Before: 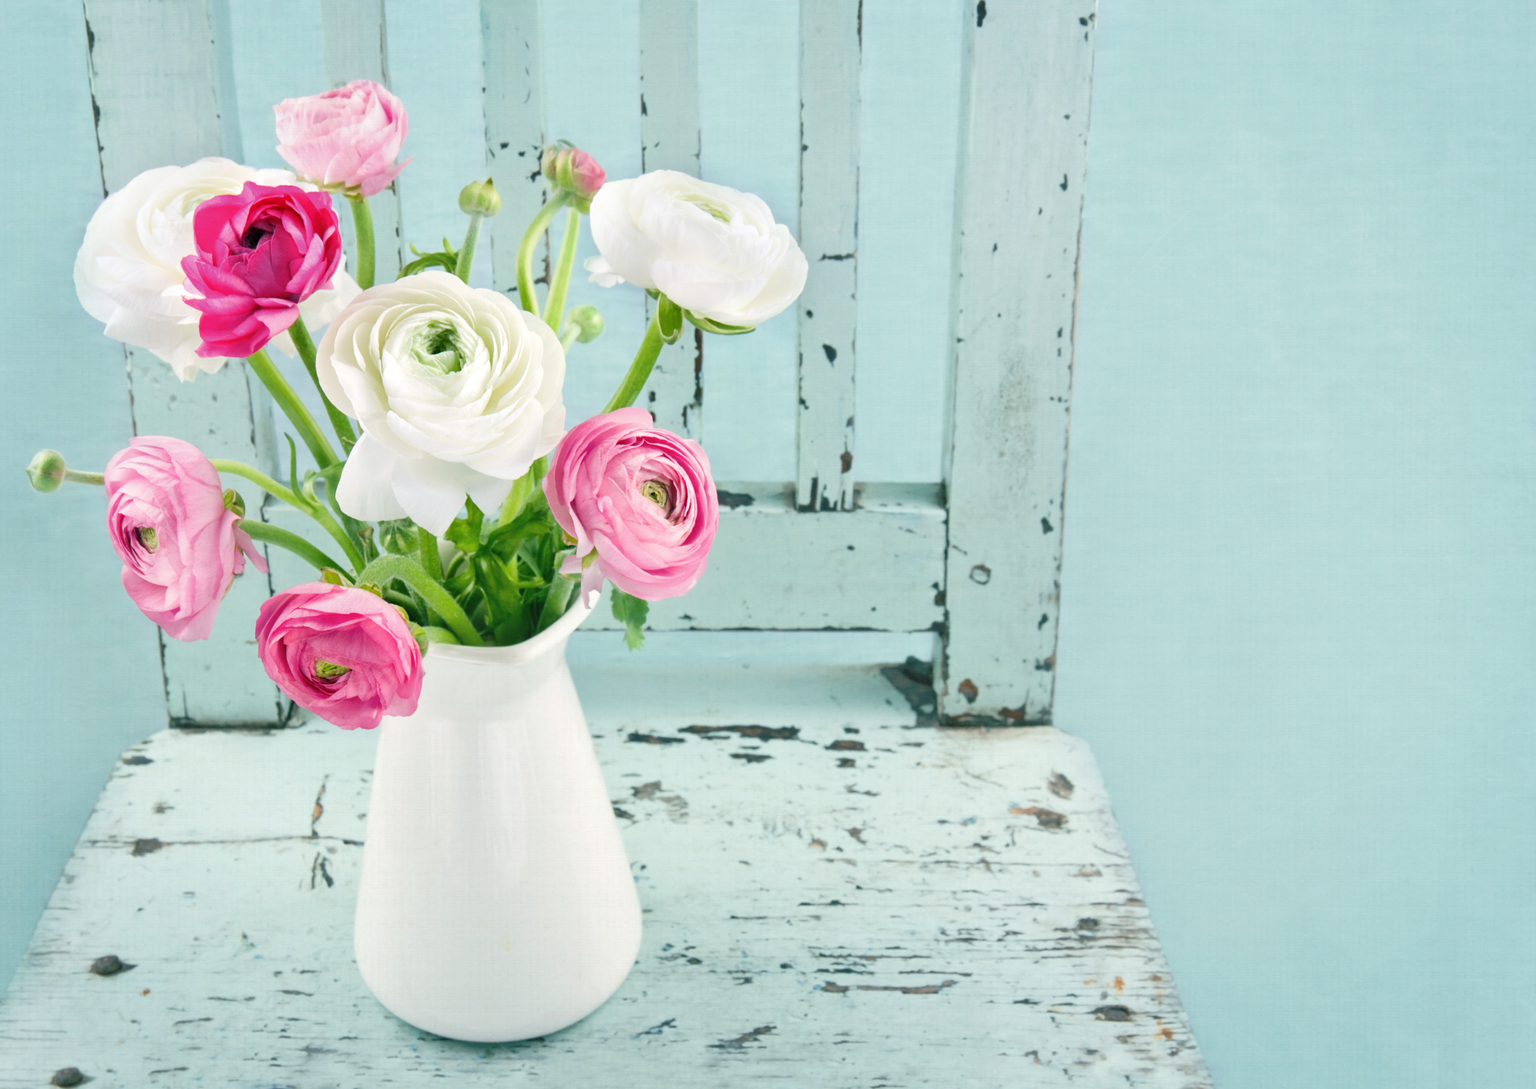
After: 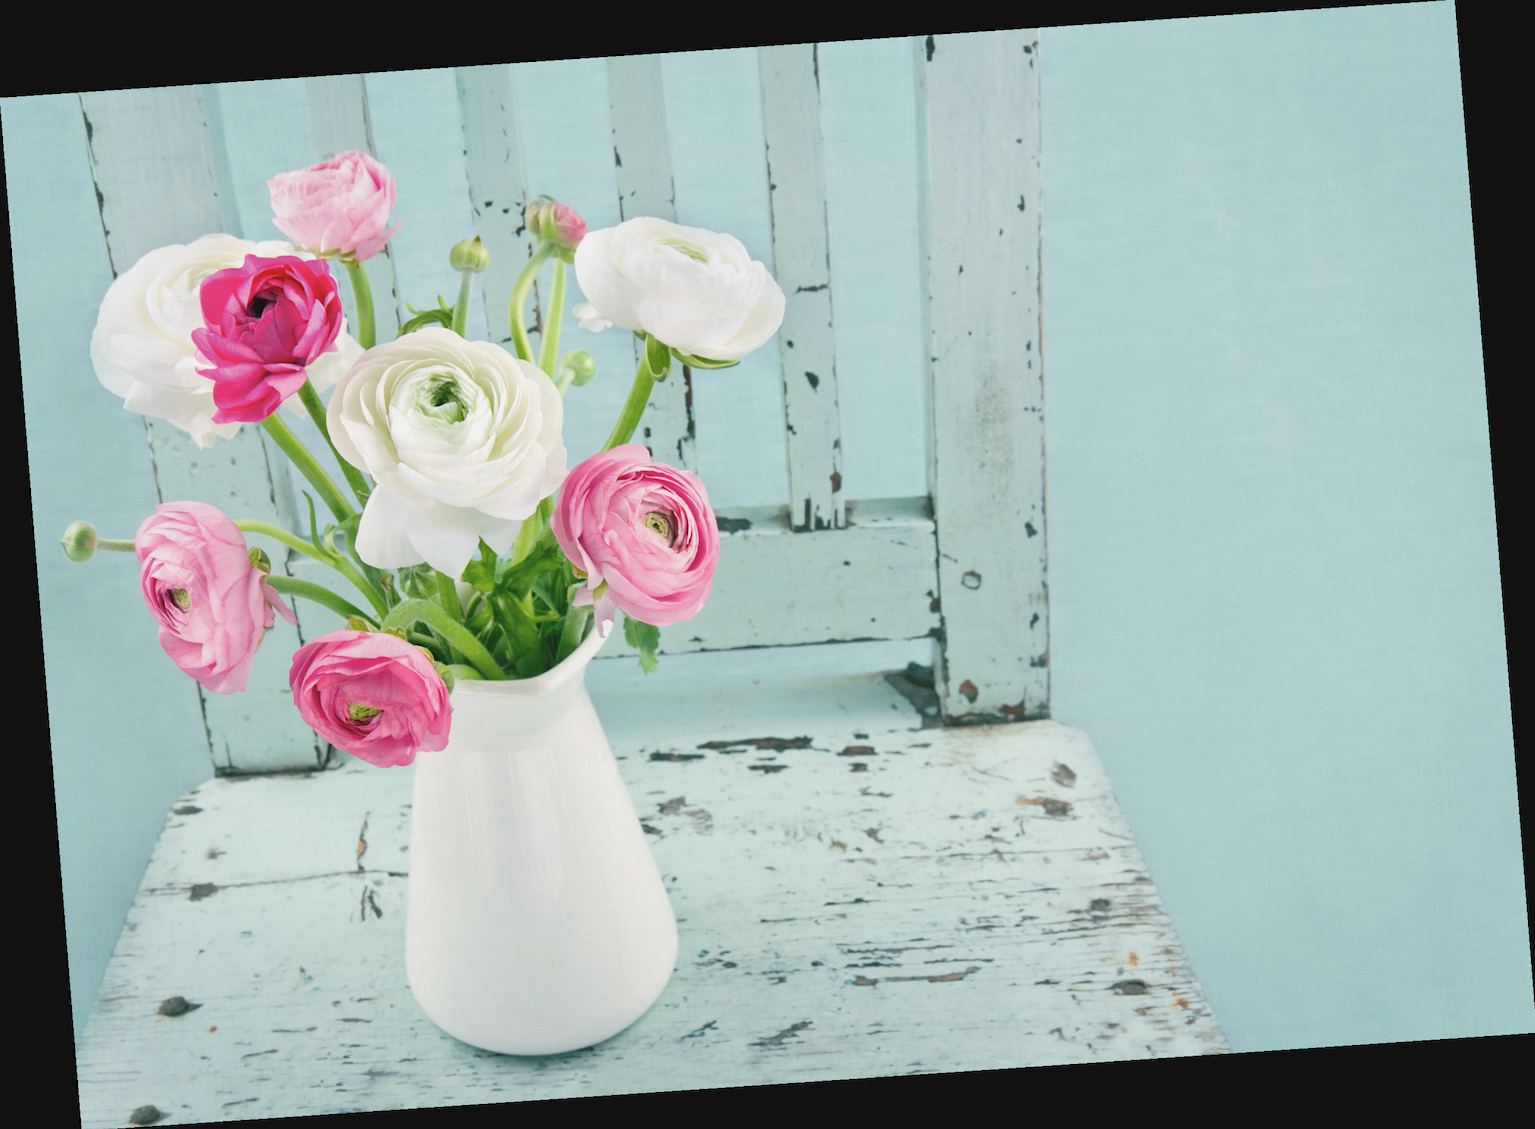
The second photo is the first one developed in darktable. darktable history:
rotate and perspective: rotation -4.2°, shear 0.006, automatic cropping off
contrast brightness saturation: contrast -0.1, saturation -0.1
